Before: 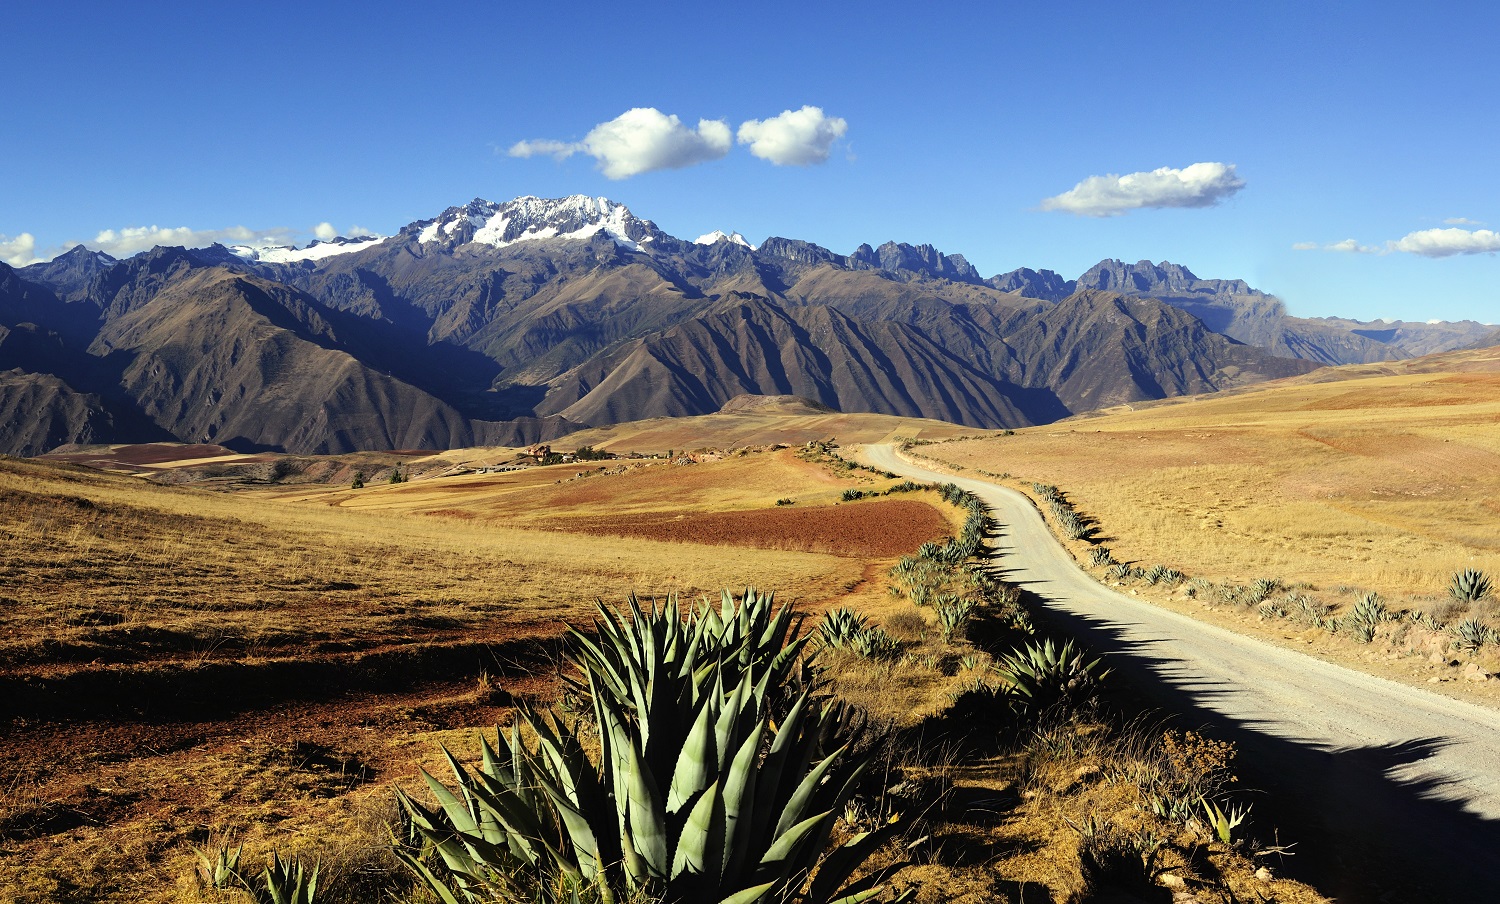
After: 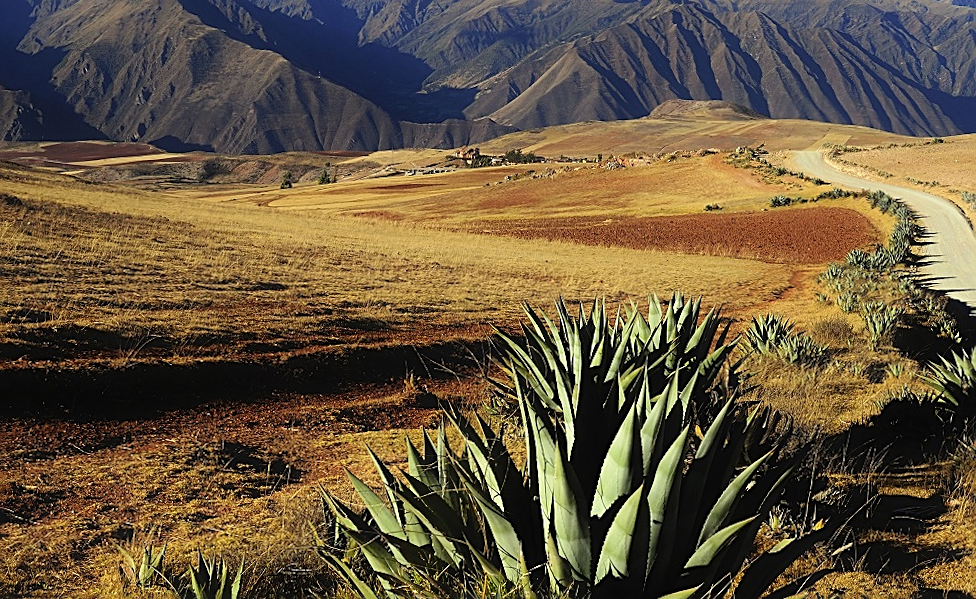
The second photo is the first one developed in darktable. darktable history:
contrast equalizer: y [[0.5, 0.486, 0.447, 0.446, 0.489, 0.5], [0.5 ×6], [0.5 ×6], [0 ×6], [0 ×6]]
crop and rotate: angle -0.675°, left 3.917%, top 32.388%, right 29.716%
sharpen: on, module defaults
